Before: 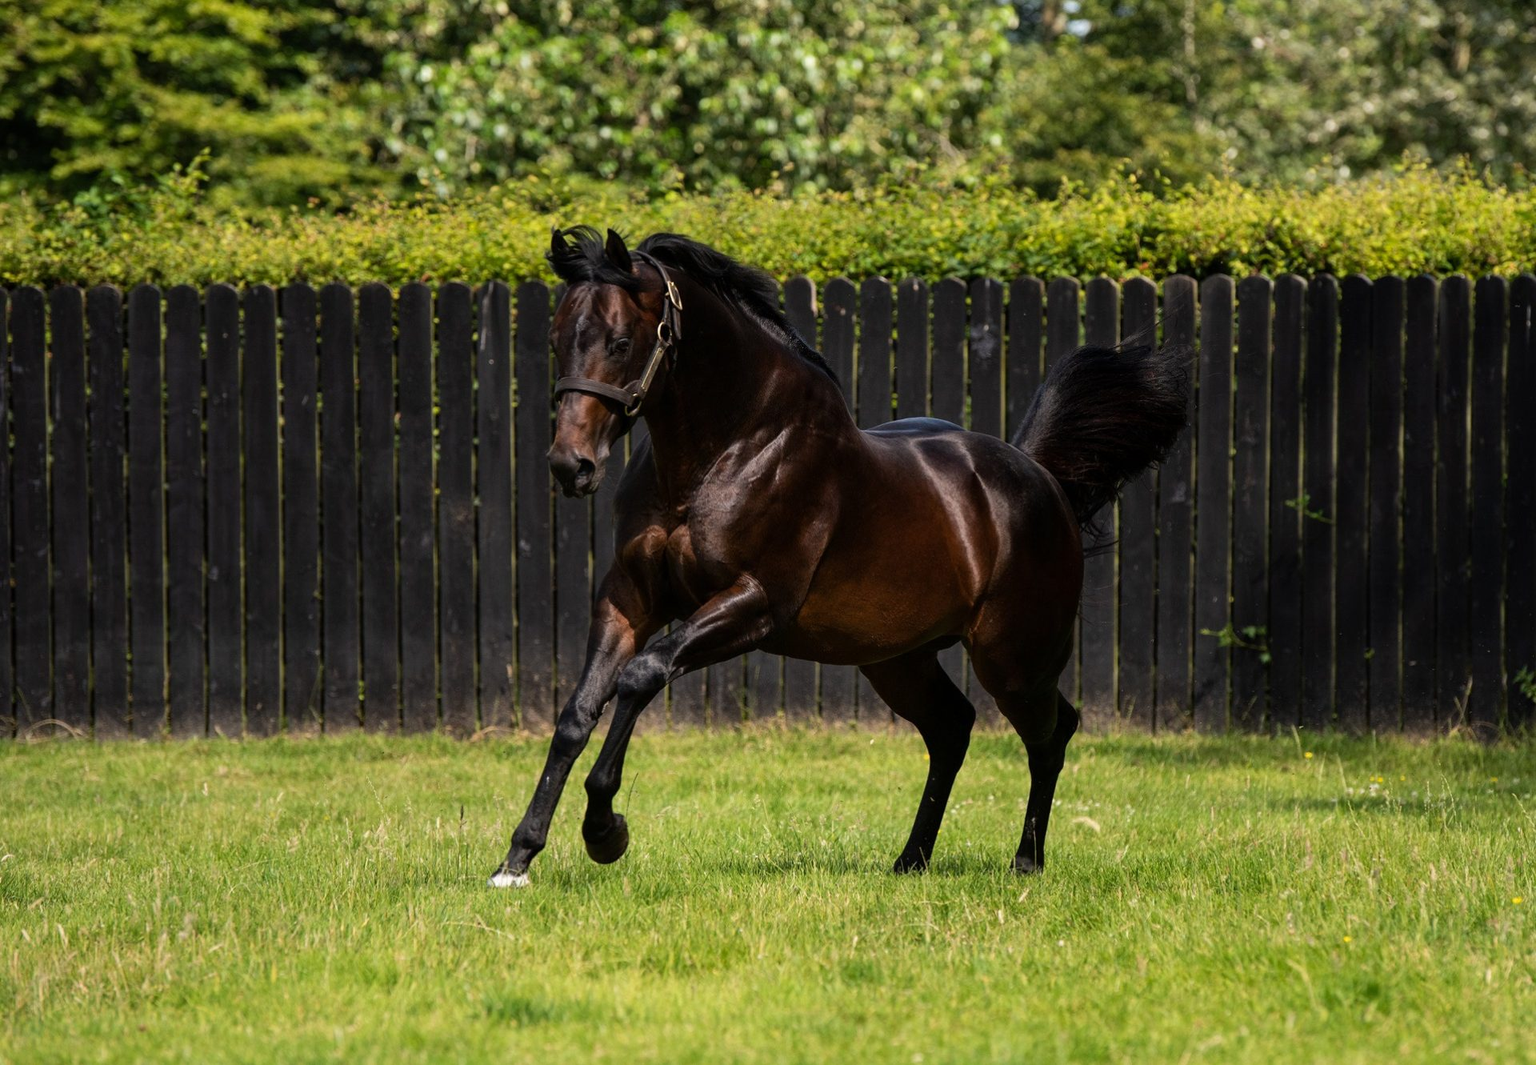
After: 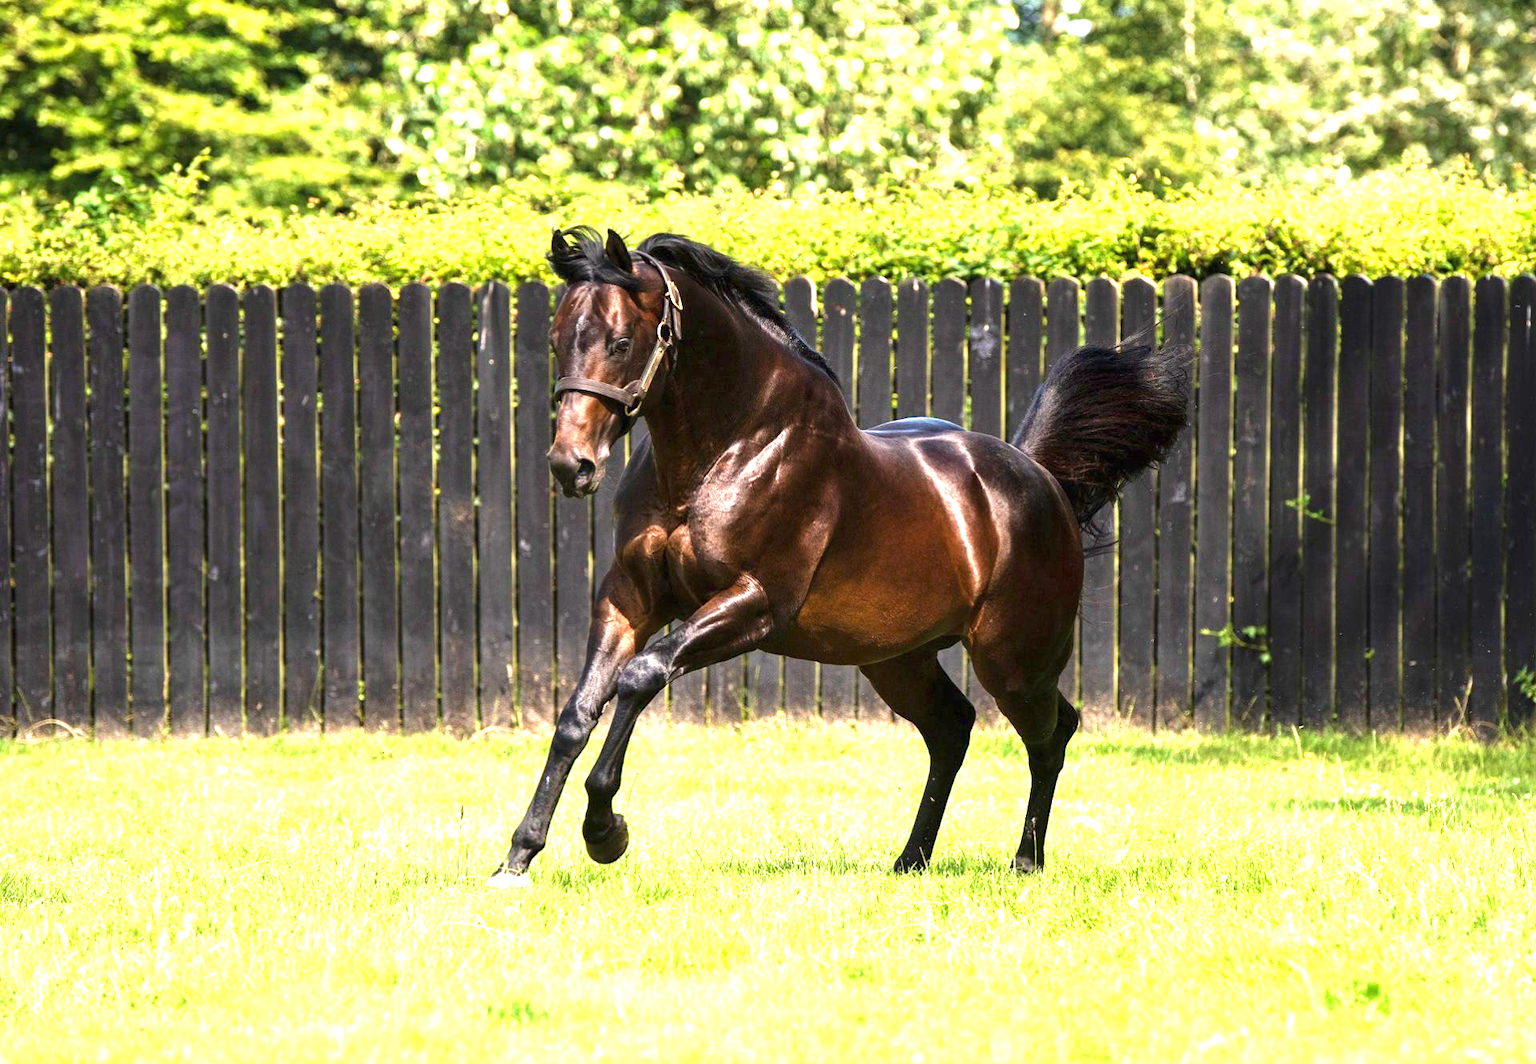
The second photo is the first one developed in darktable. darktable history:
velvia: on, module defaults
exposure: black level correction 0, exposure 2.327 EV, compensate exposure bias true, compensate highlight preservation false
